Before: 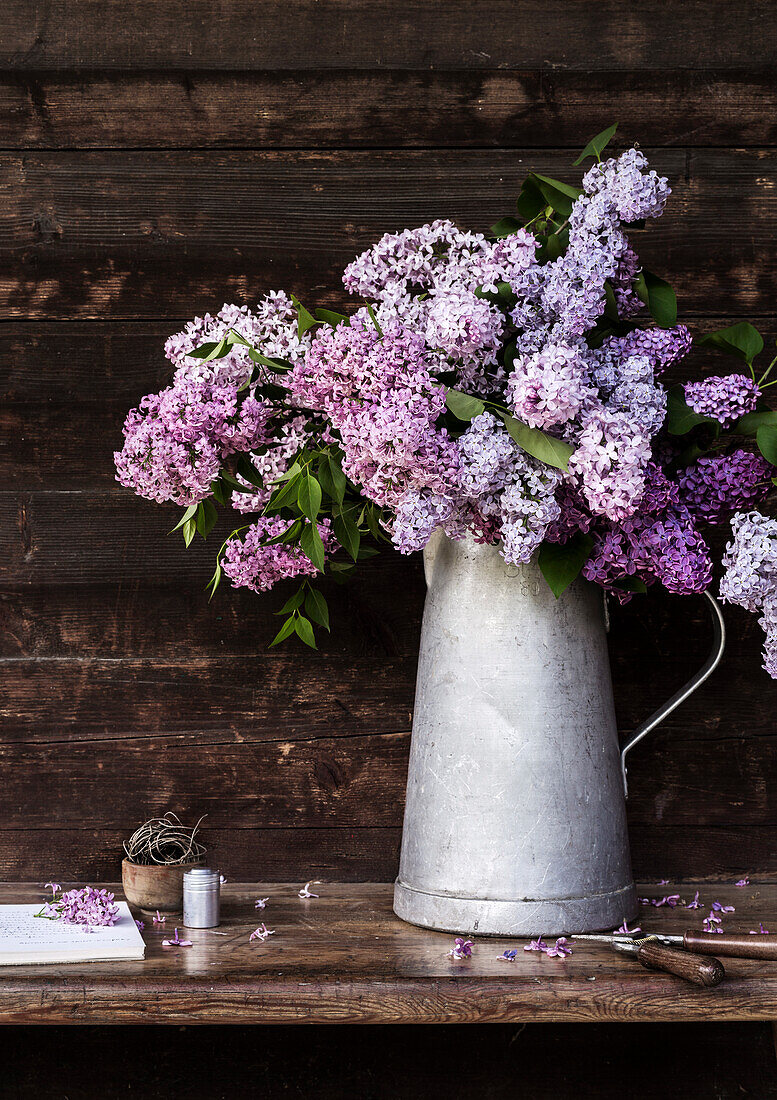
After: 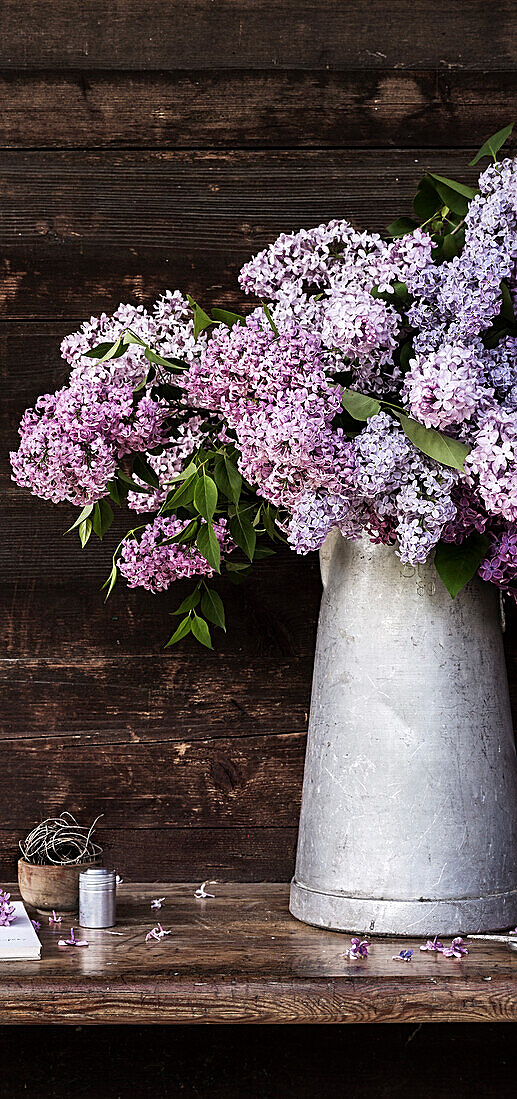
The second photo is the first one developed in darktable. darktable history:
sharpen: on, module defaults
crop and rotate: left 13.409%, right 19.924%
